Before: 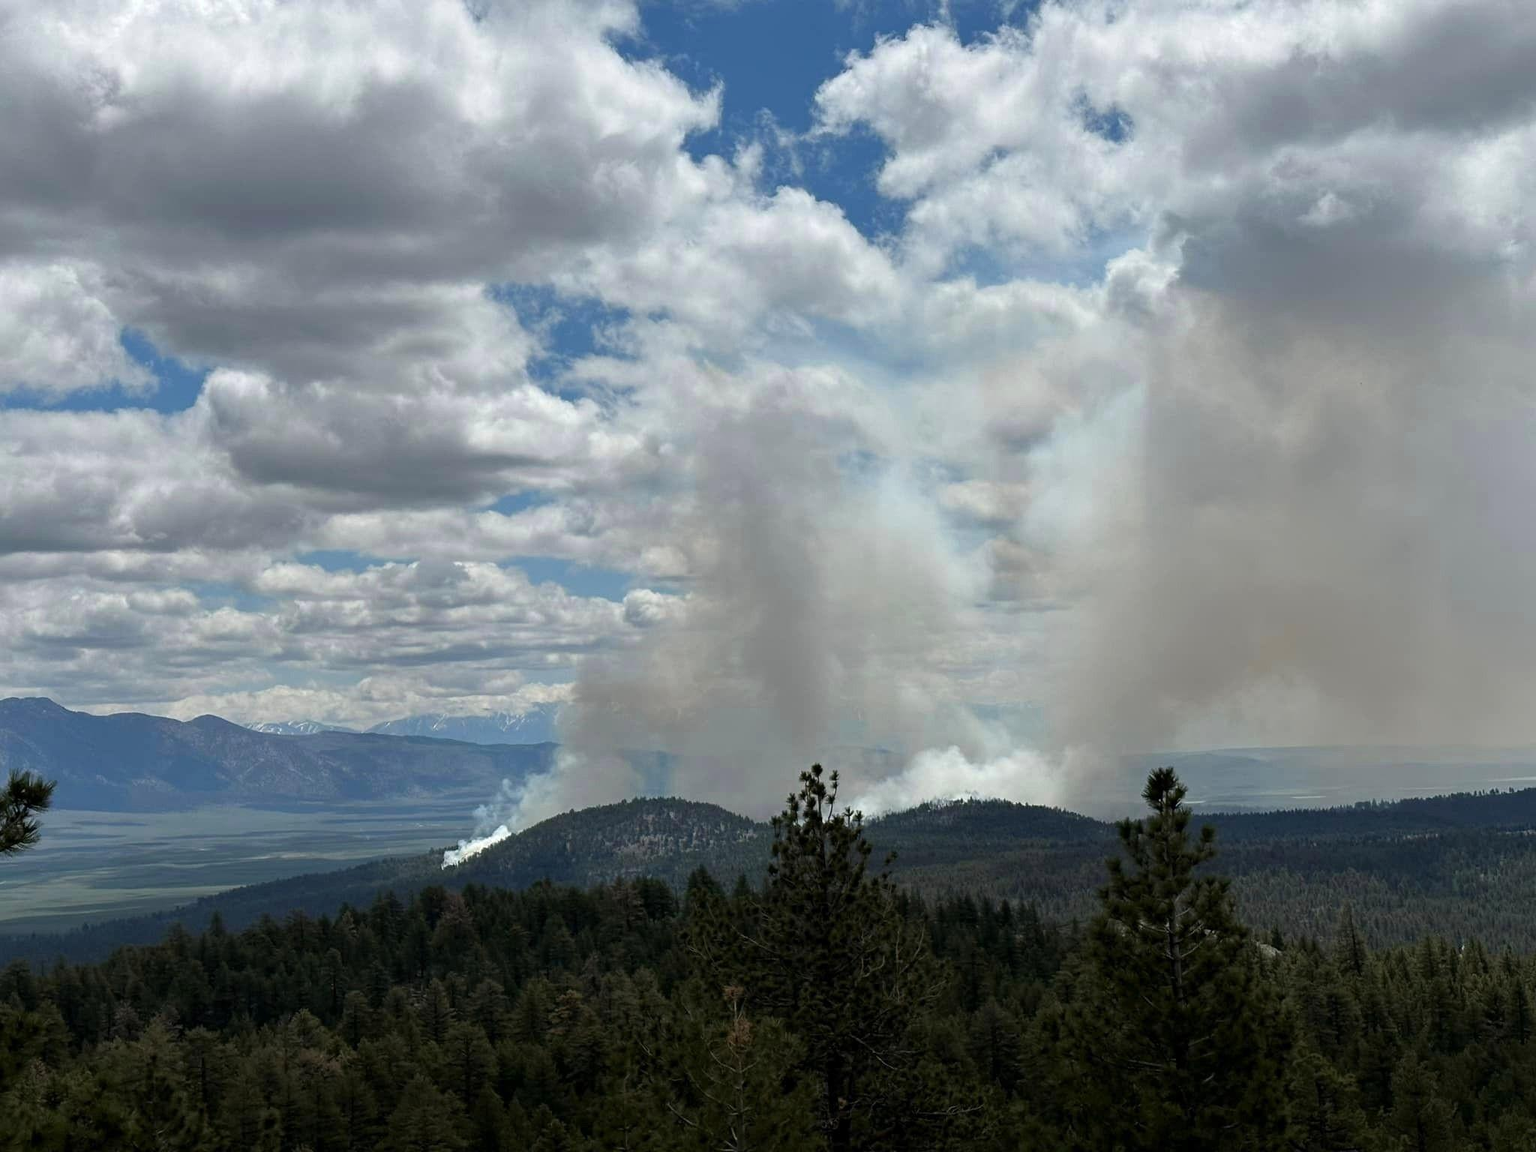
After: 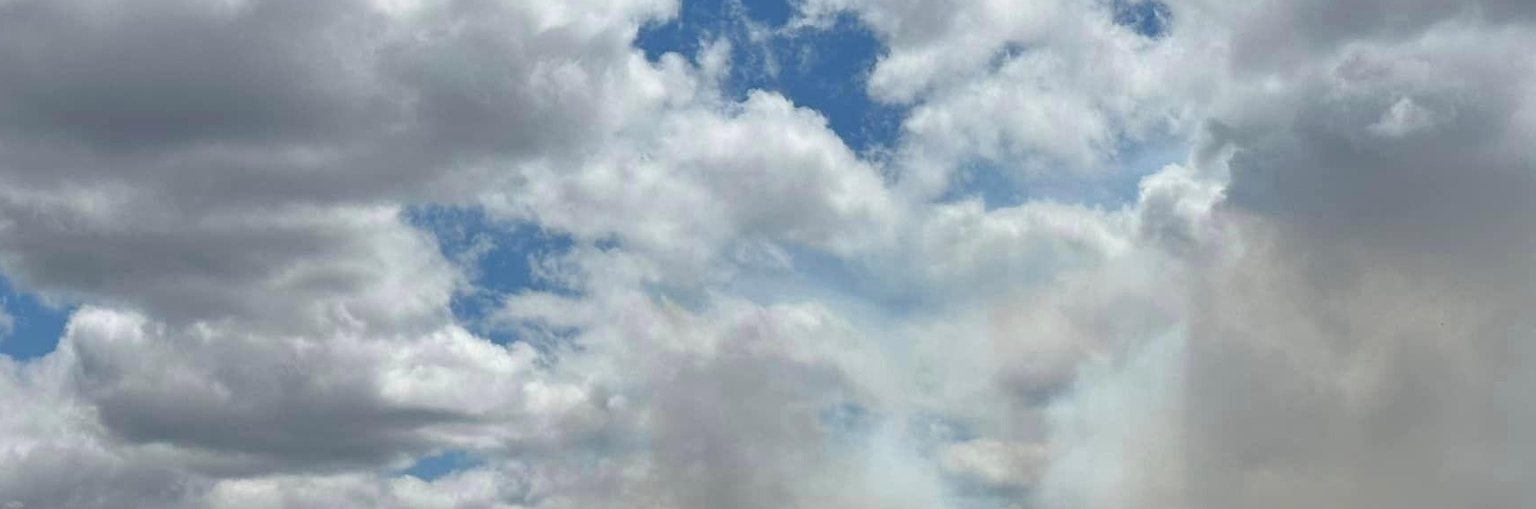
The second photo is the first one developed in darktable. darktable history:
crop and rotate: left 9.662%, top 9.686%, right 6.181%, bottom 53.031%
